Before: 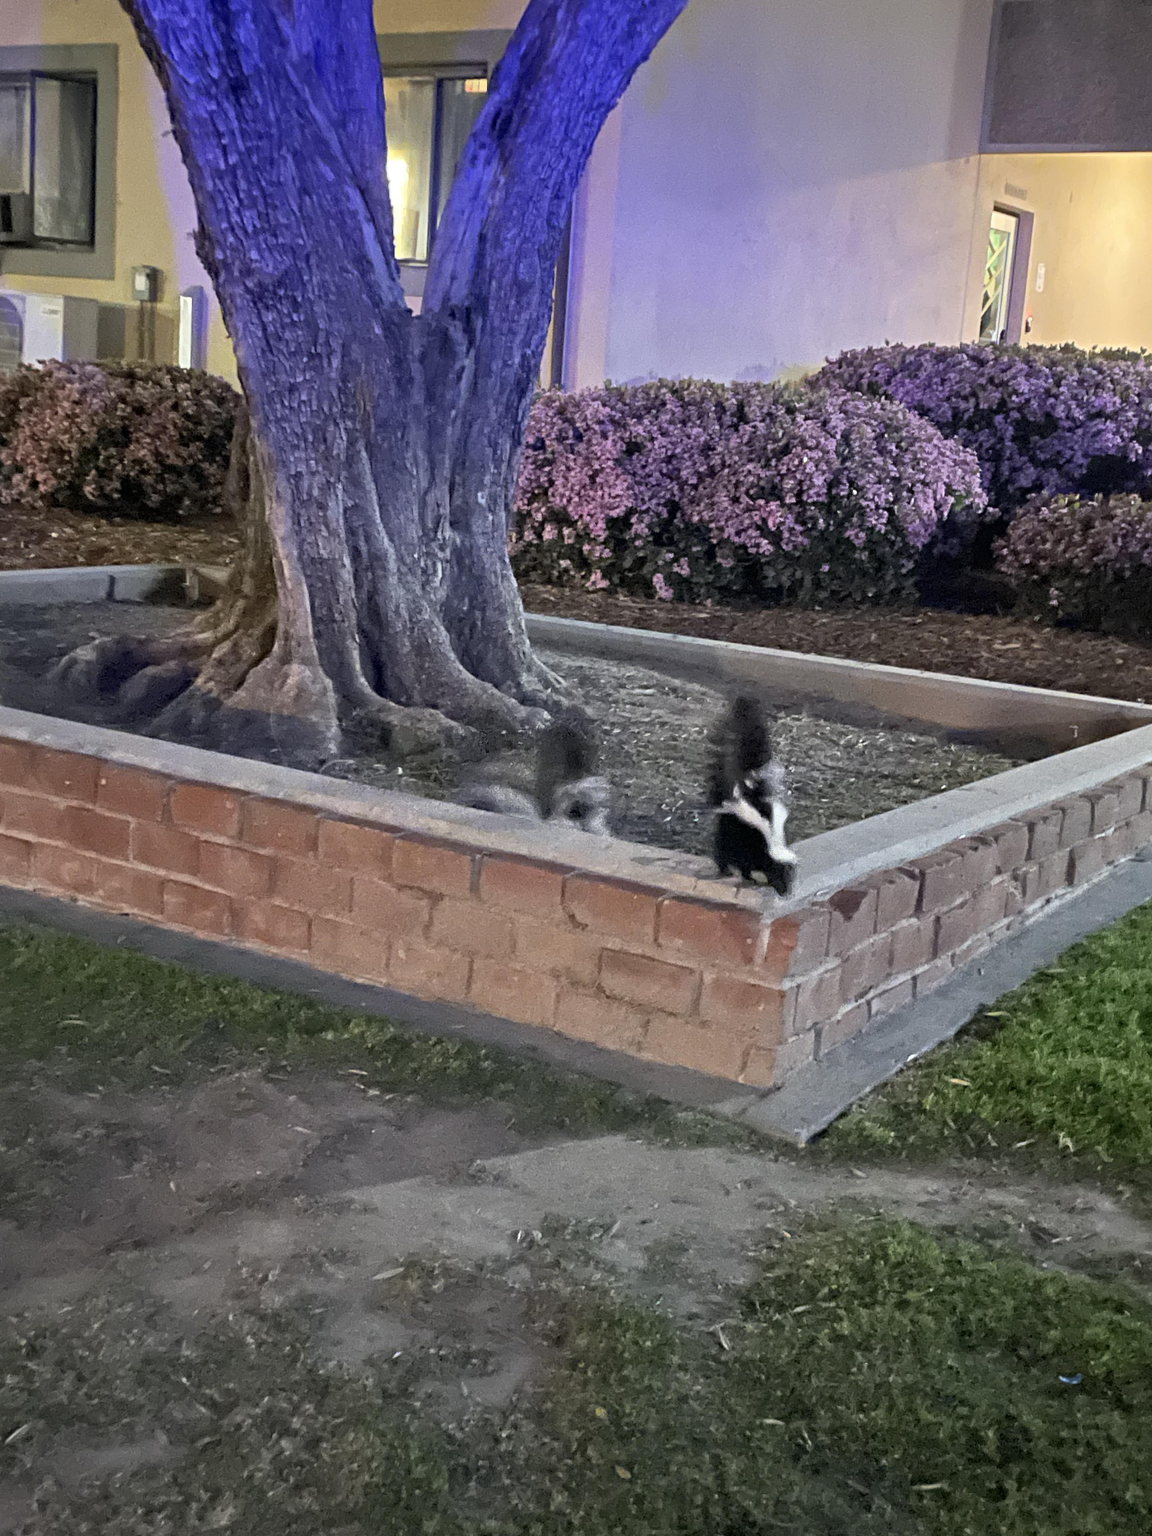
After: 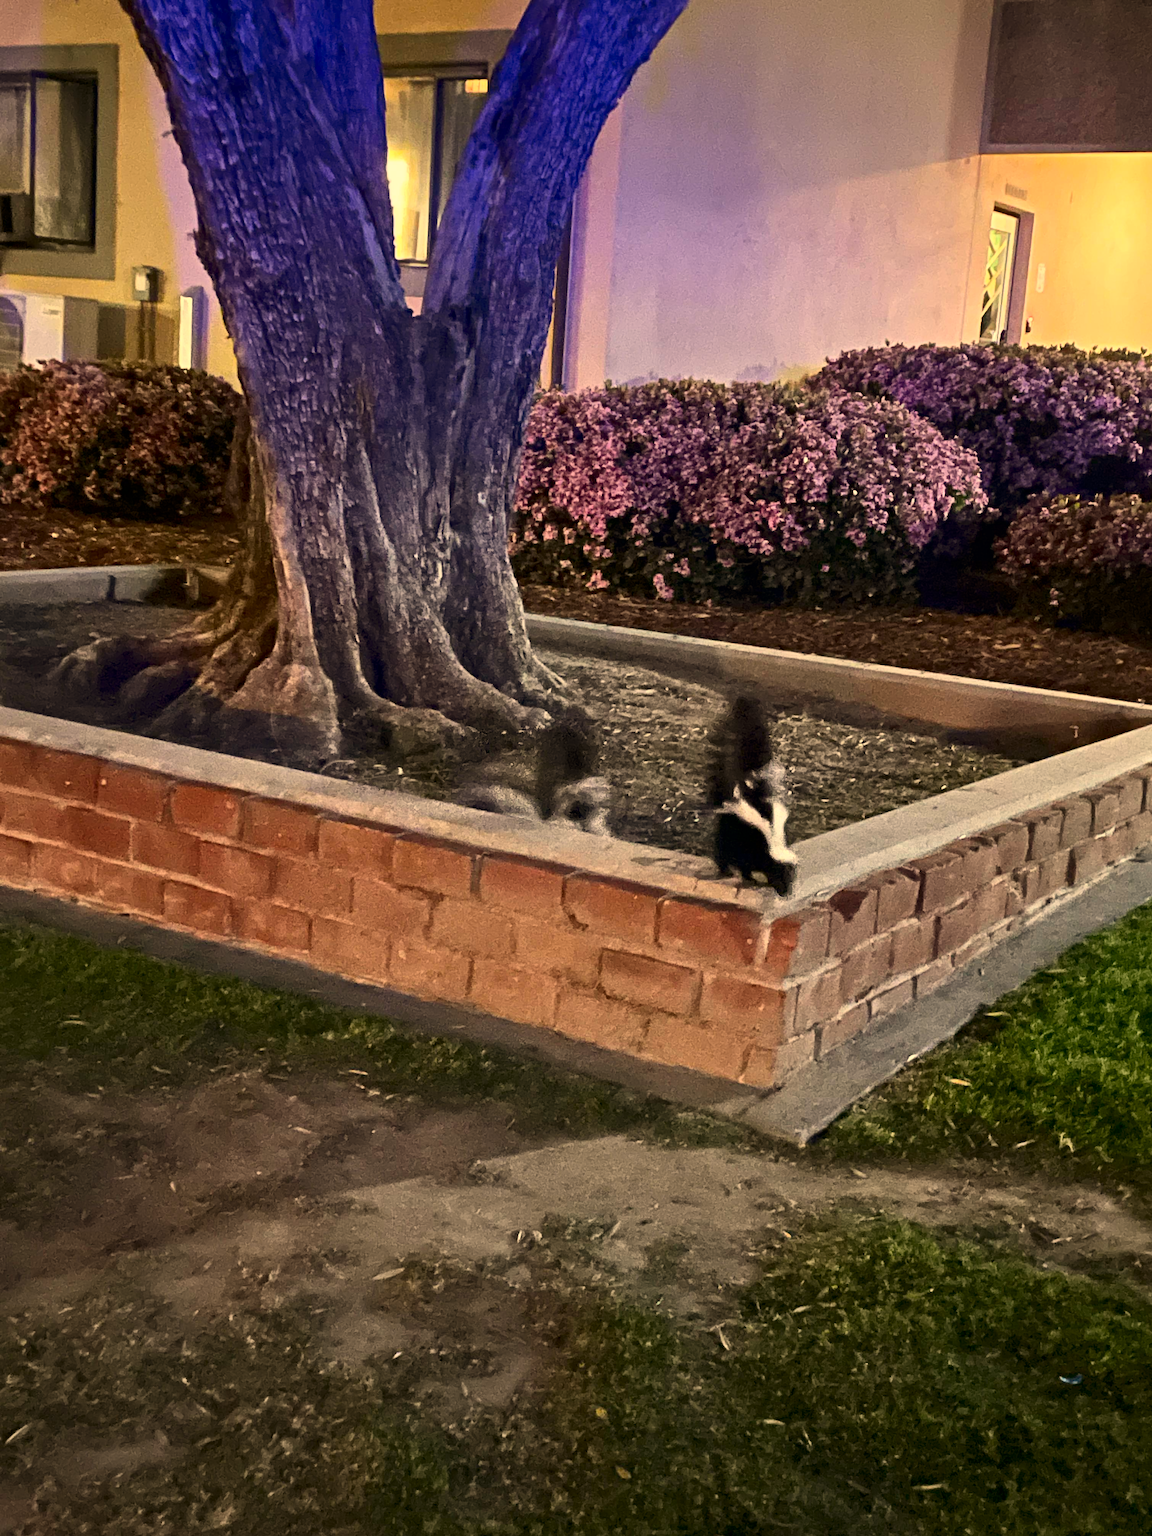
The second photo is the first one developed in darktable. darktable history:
contrast brightness saturation: contrast 0.2, brightness -0.11, saturation 0.1
white balance: red 1.138, green 0.996, blue 0.812
